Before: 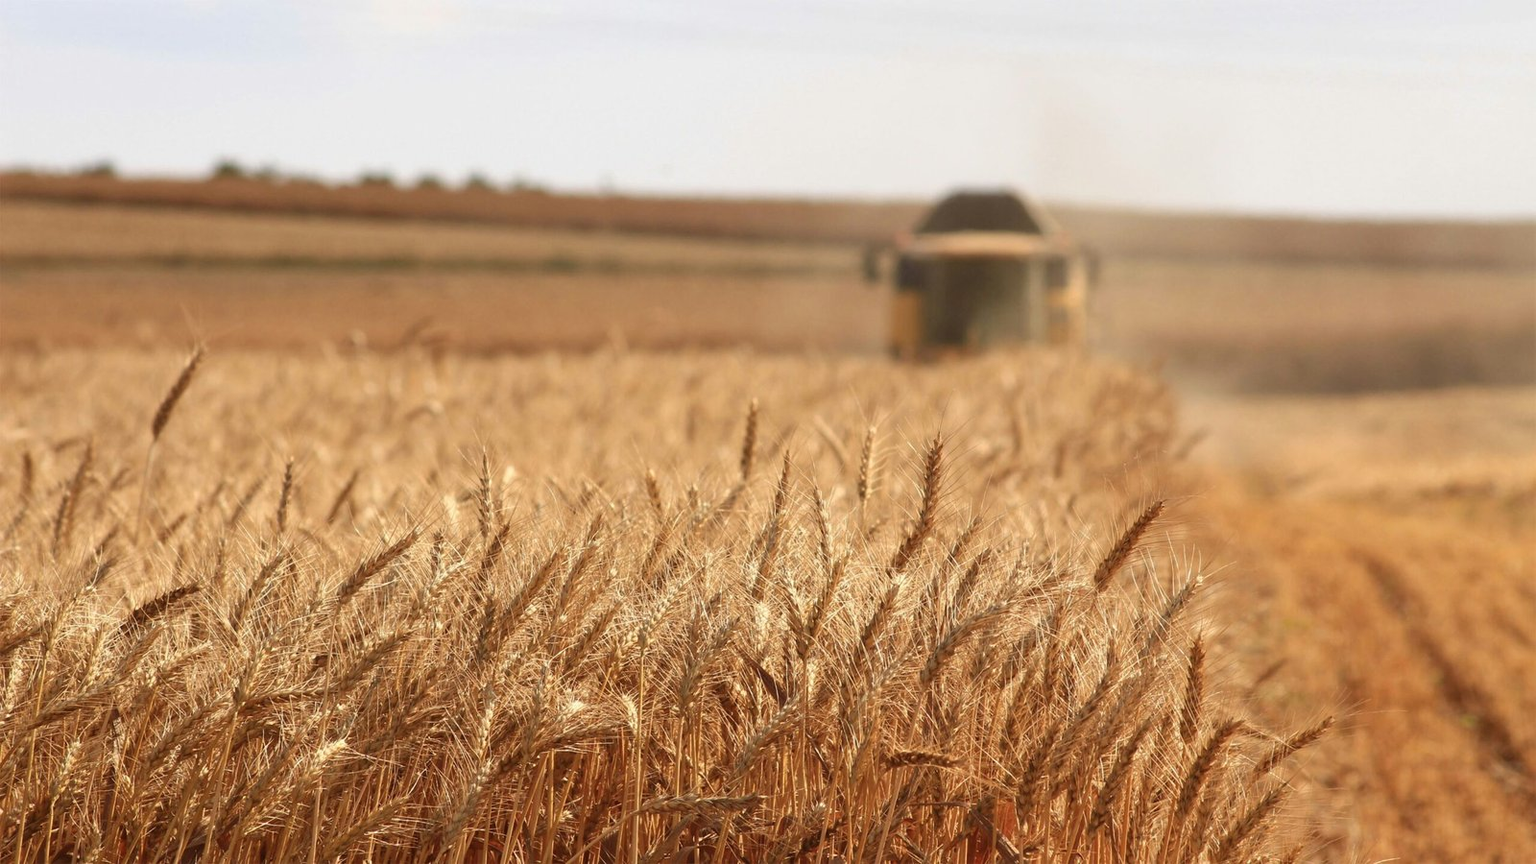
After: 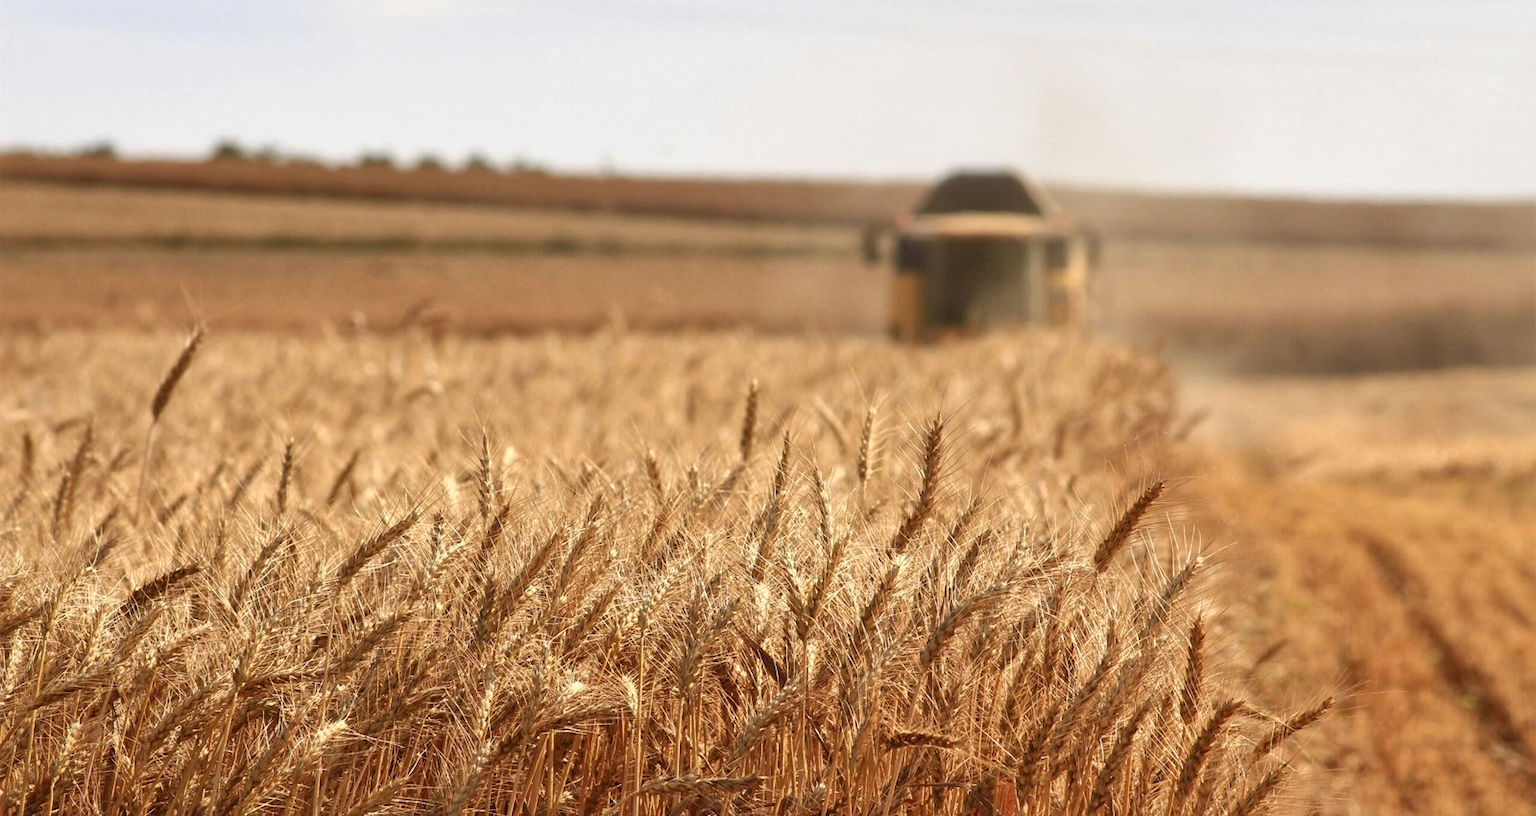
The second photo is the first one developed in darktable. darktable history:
crop and rotate: top 2.293%, bottom 3.045%
local contrast: mode bilateral grid, contrast 20, coarseness 51, detail 132%, midtone range 0.2
